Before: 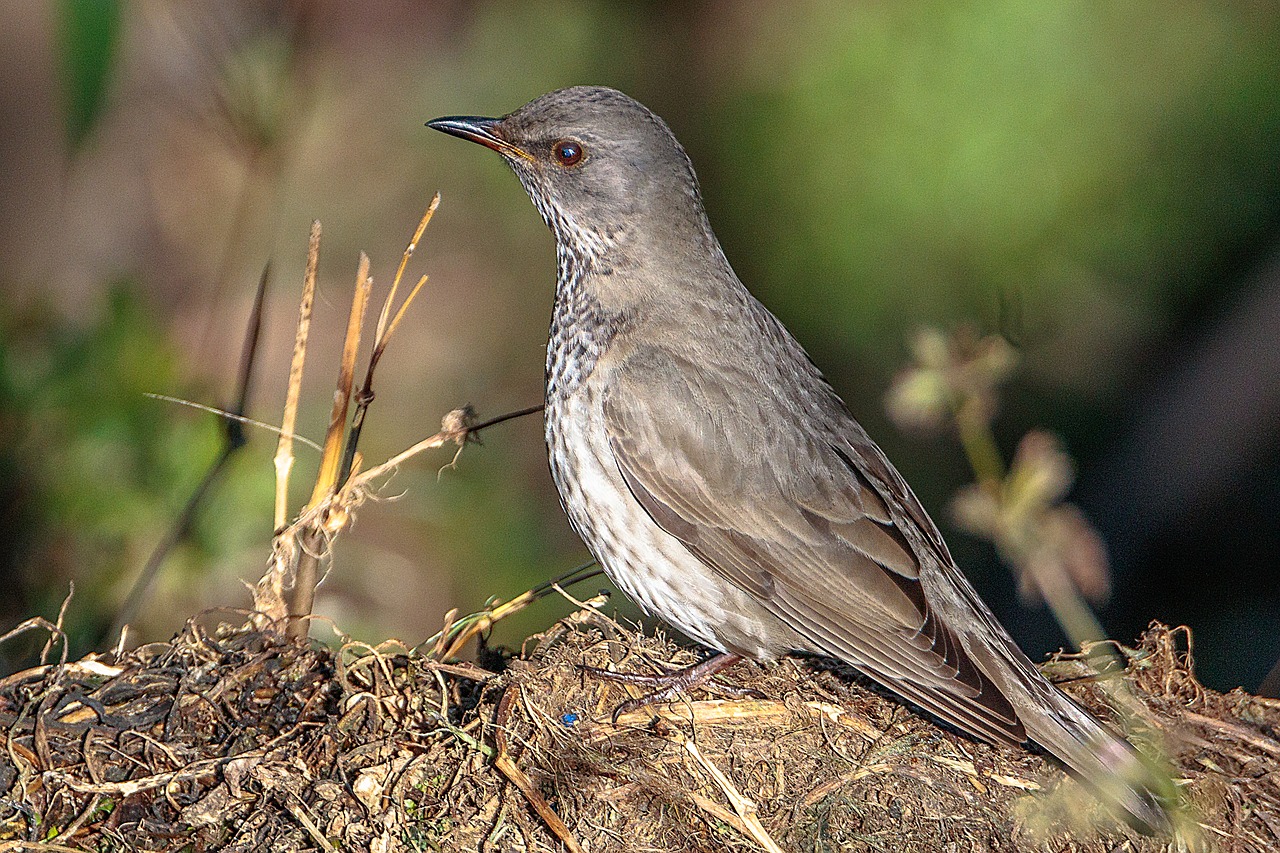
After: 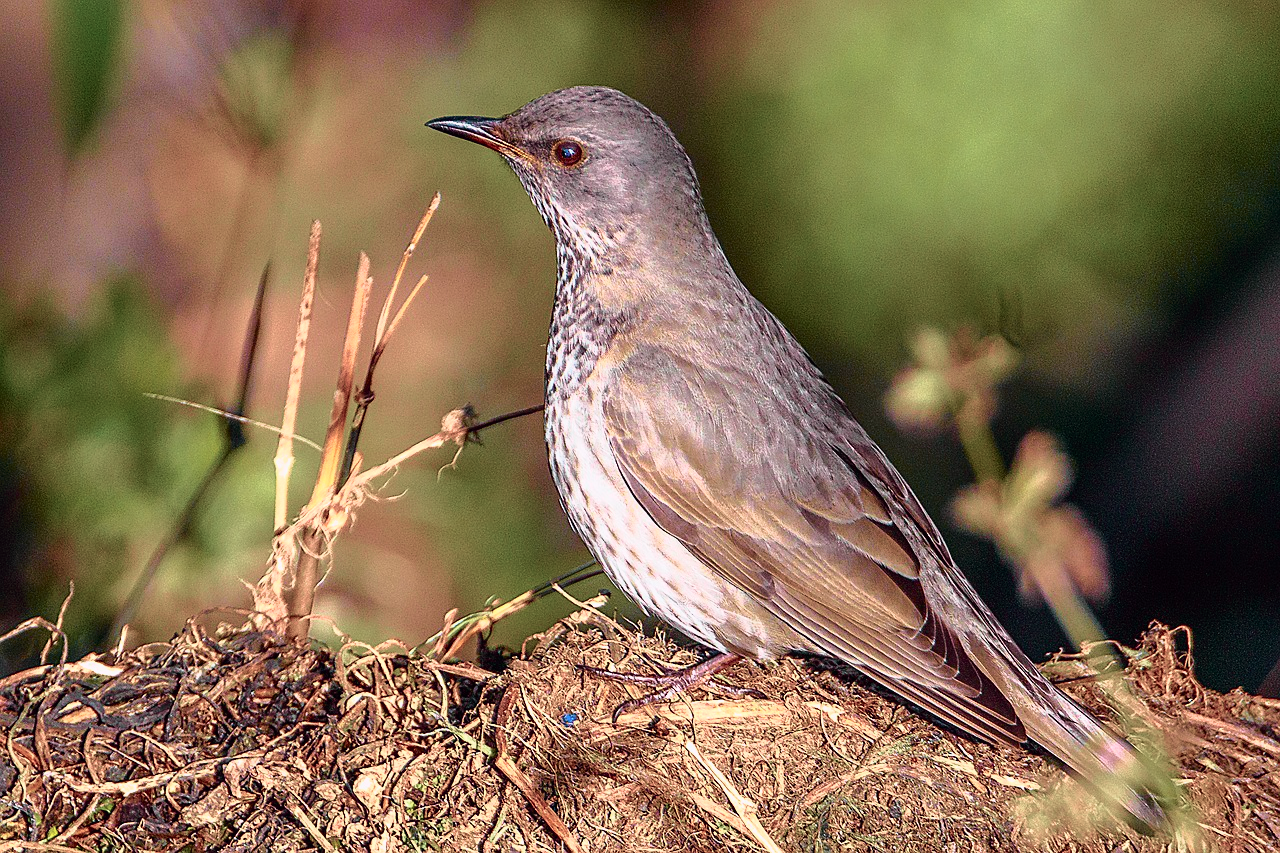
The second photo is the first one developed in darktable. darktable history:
tone curve: curves: ch0 [(0, 0) (0.105, 0.068) (0.195, 0.162) (0.283, 0.283) (0.384, 0.404) (0.485, 0.531) (0.638, 0.681) (0.795, 0.879) (1, 0.977)]; ch1 [(0, 0) (0.161, 0.092) (0.35, 0.33) (0.379, 0.401) (0.456, 0.469) (0.498, 0.506) (0.521, 0.549) (0.58, 0.624) (0.635, 0.671) (1, 1)]; ch2 [(0, 0) (0.371, 0.362) (0.437, 0.437) (0.483, 0.484) (0.53, 0.515) (0.56, 0.58) (0.622, 0.606) (1, 1)], color space Lab, independent channels, preserve colors none
velvia: on, module defaults
